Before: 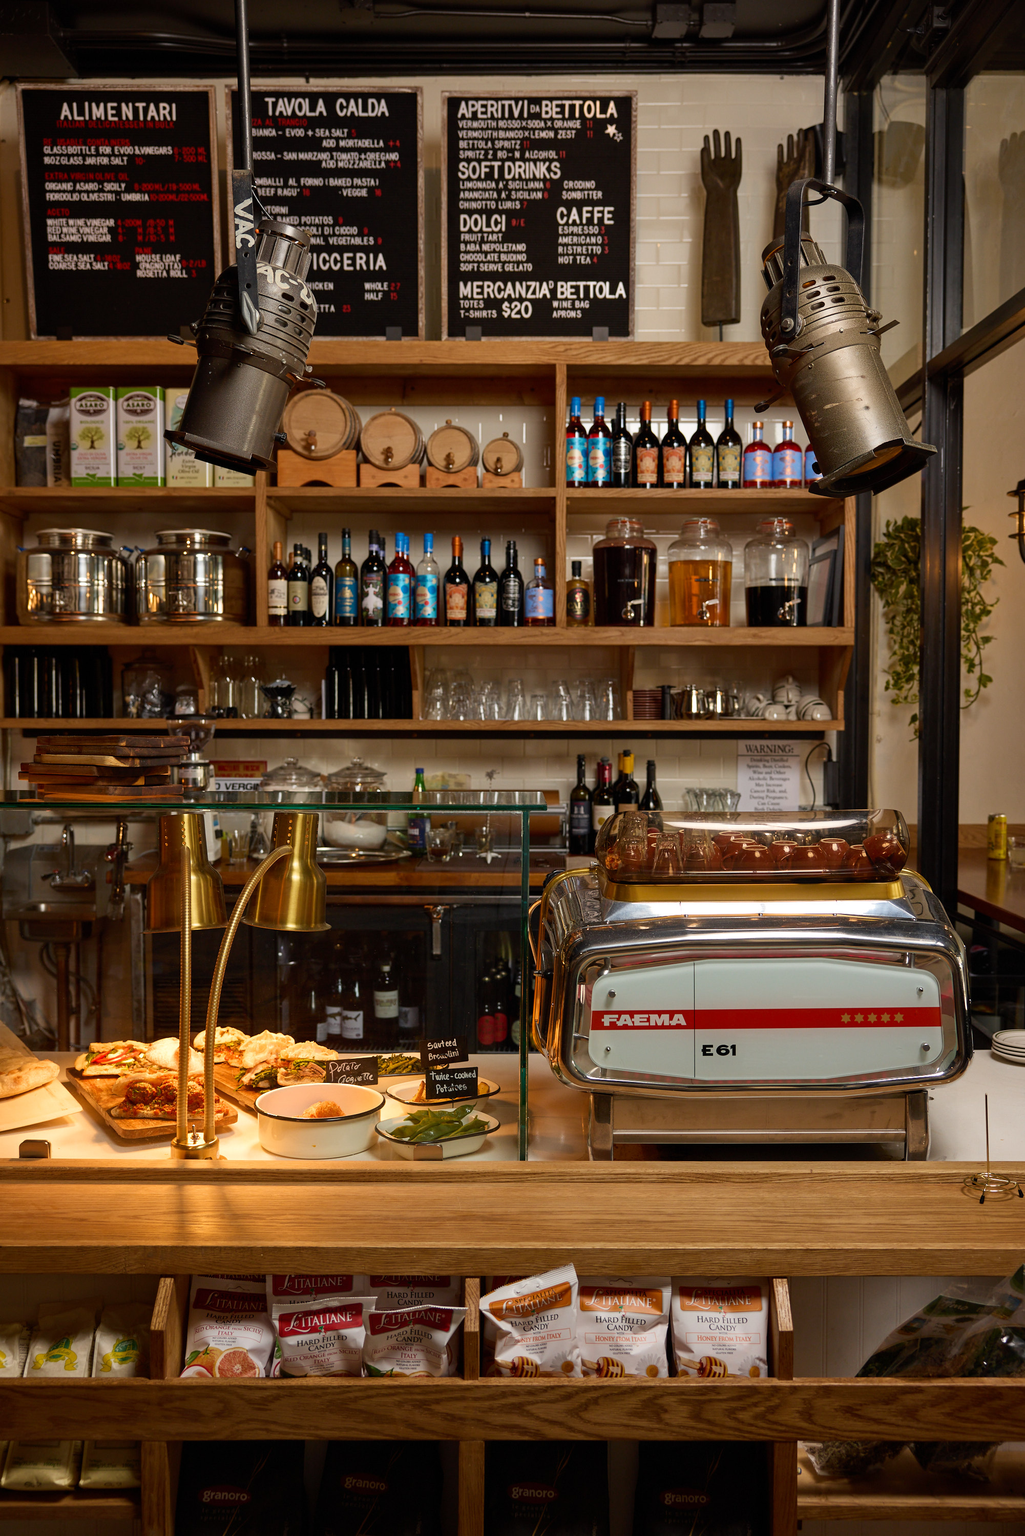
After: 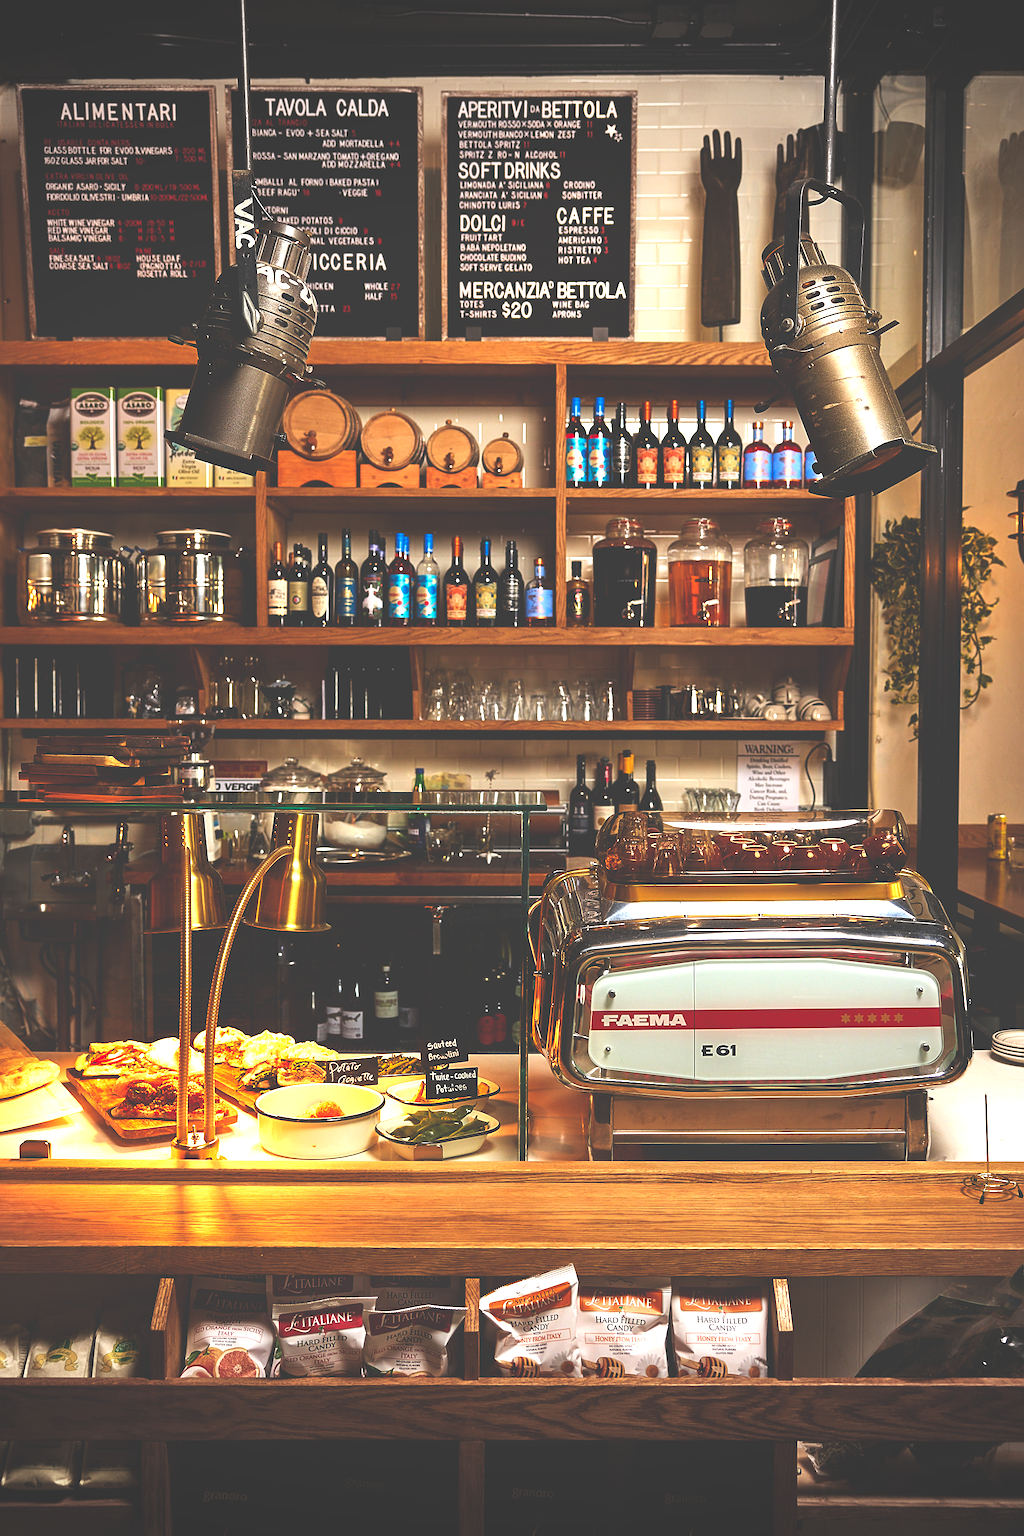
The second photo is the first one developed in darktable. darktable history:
levels: levels [0, 0.43, 0.859]
sharpen: on, module defaults
vignetting: fall-off start 100%, brightness -0.282, width/height ratio 1.31
base curve: curves: ch0 [(0, 0.036) (0.007, 0.037) (0.604, 0.887) (1, 1)], preserve colors none
